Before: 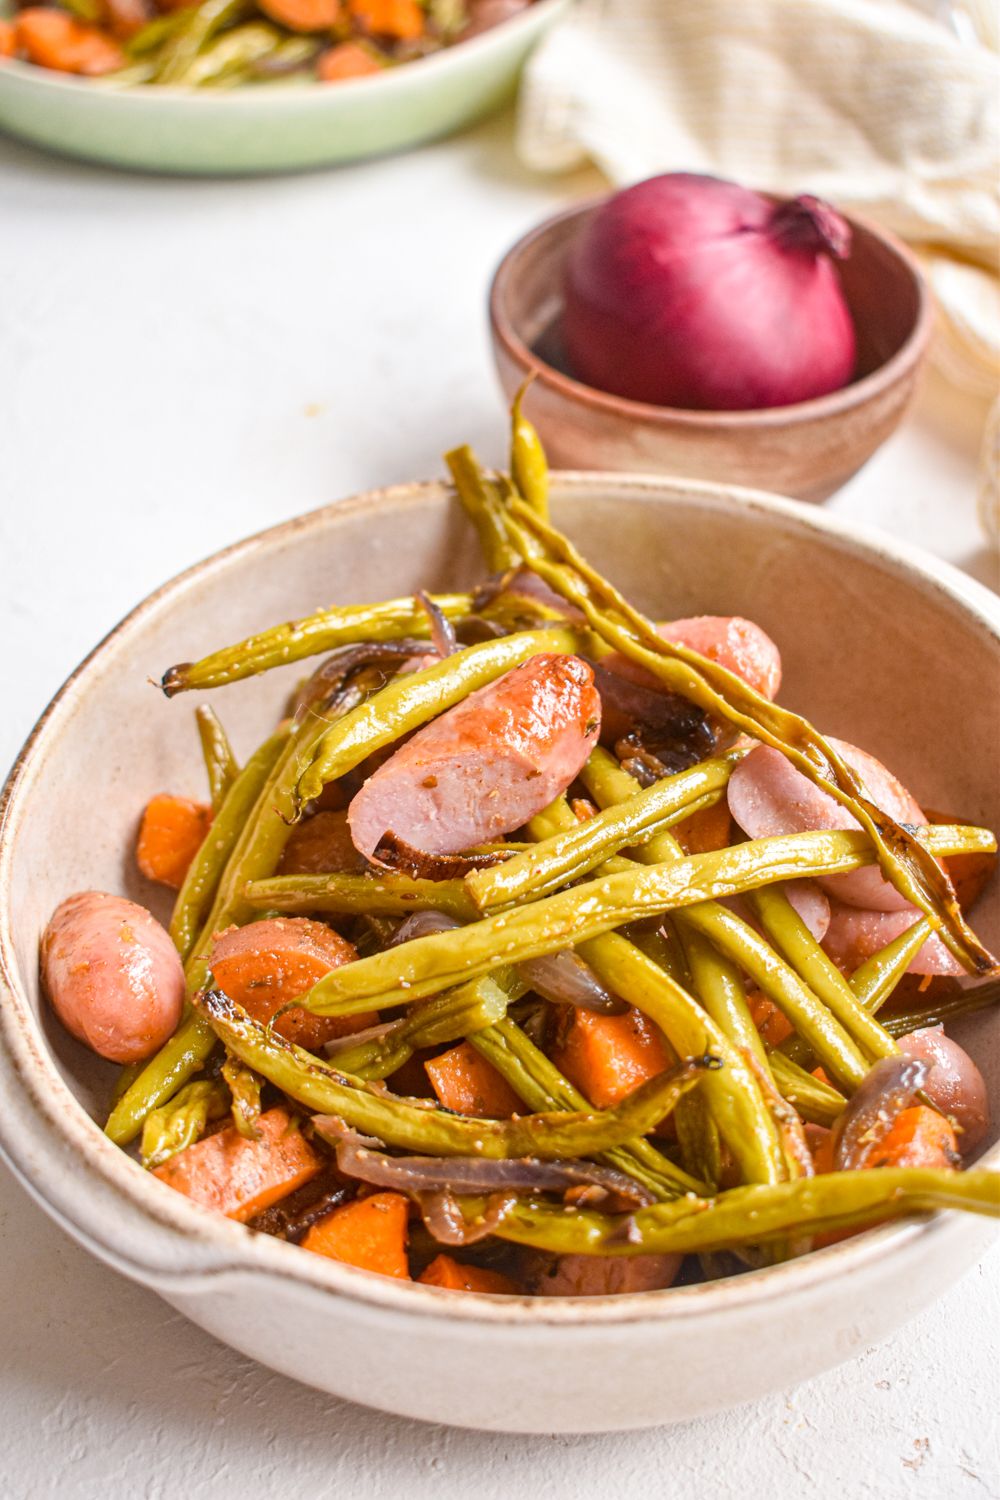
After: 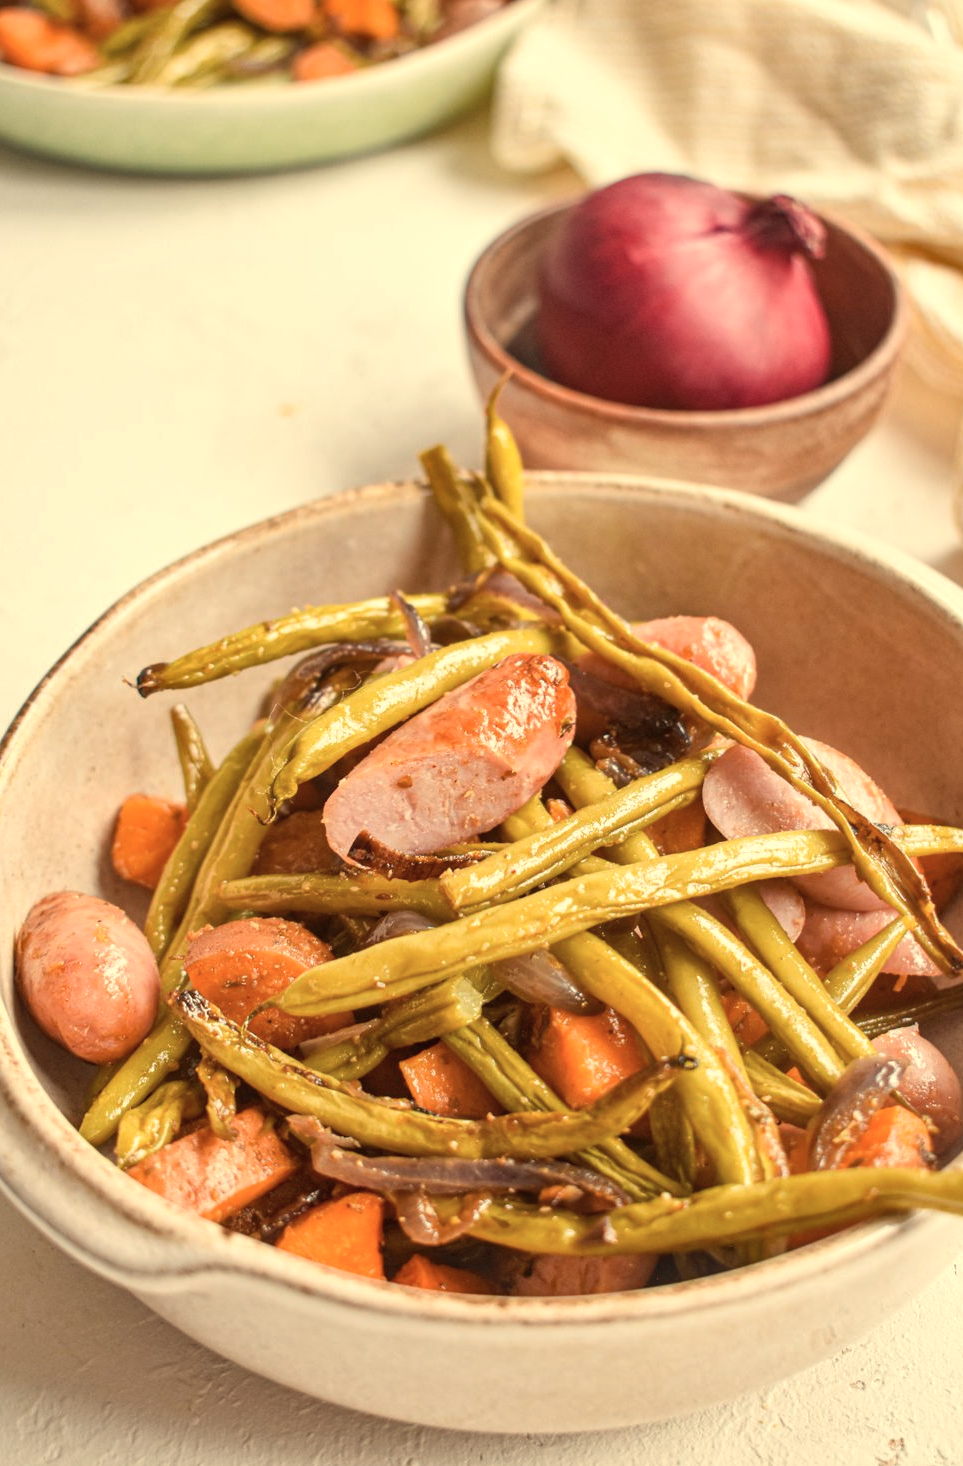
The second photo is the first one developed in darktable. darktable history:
crop and rotate: left 2.536%, right 1.107%, bottom 2.246%
shadows and highlights: shadows 37.27, highlights -28.18, soften with gaussian
white balance: red 1.08, blue 0.791
color correction: saturation 0.85
